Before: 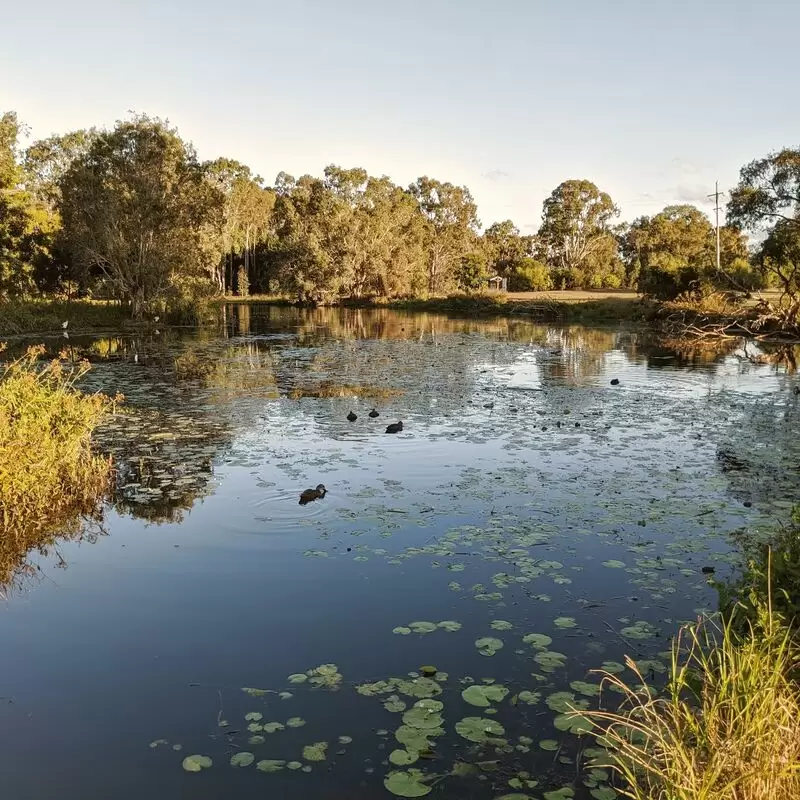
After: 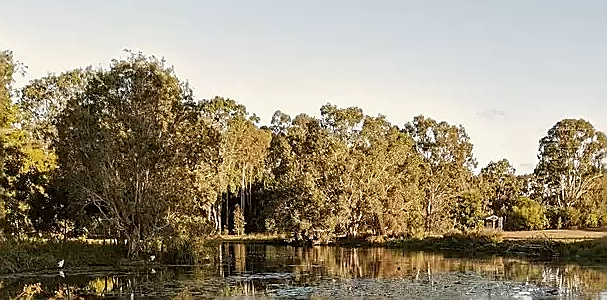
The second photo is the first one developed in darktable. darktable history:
sharpen: radius 1.354, amount 1.254, threshold 0.684
crop: left 0.553%, top 7.632%, right 23.566%, bottom 54.812%
exposure: black level correction 0.002, exposure -0.097 EV, compensate highlight preservation false
